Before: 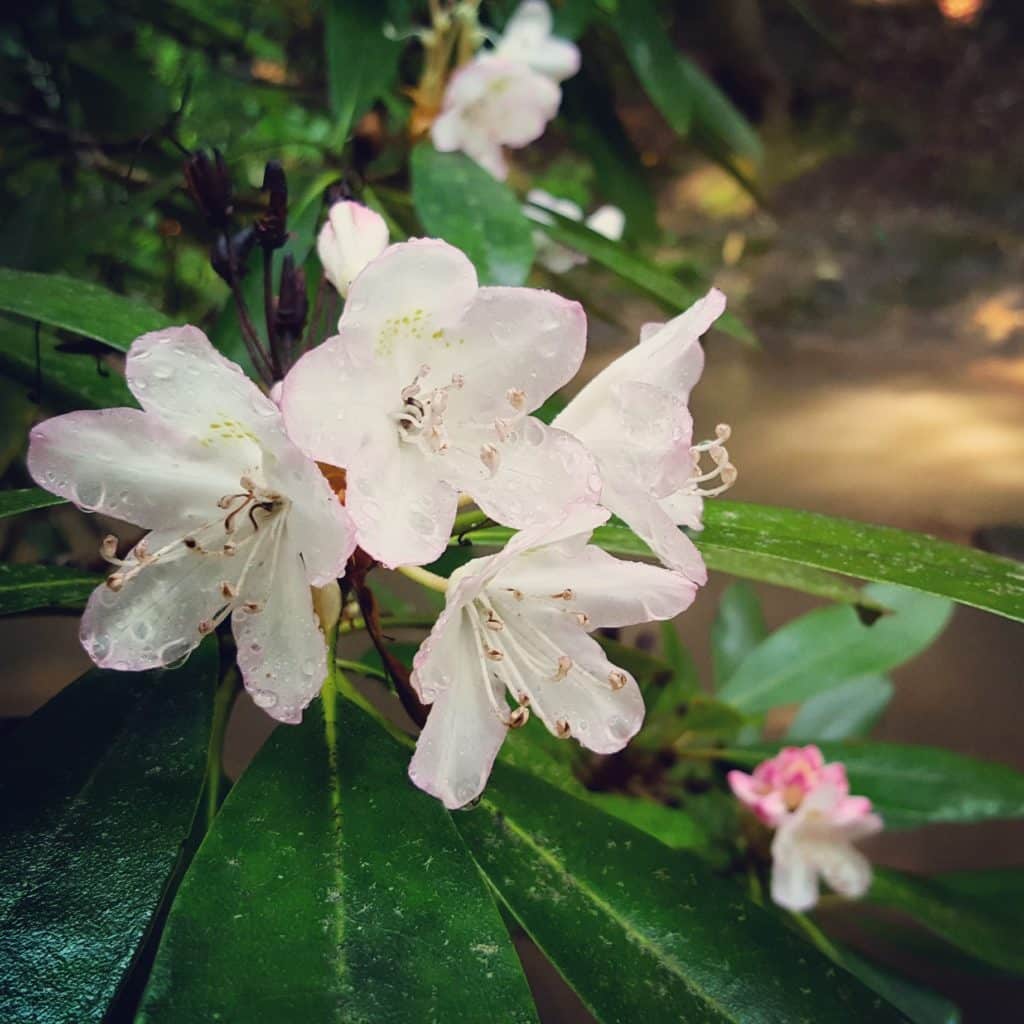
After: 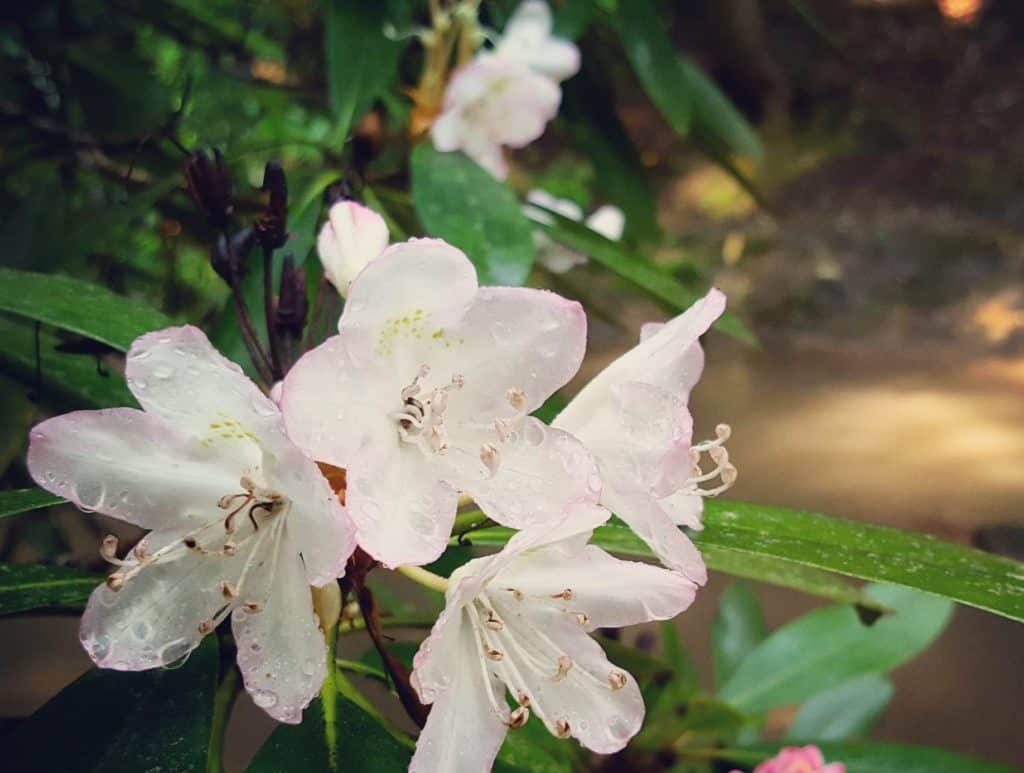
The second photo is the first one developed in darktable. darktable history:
crop: bottom 24.44%
